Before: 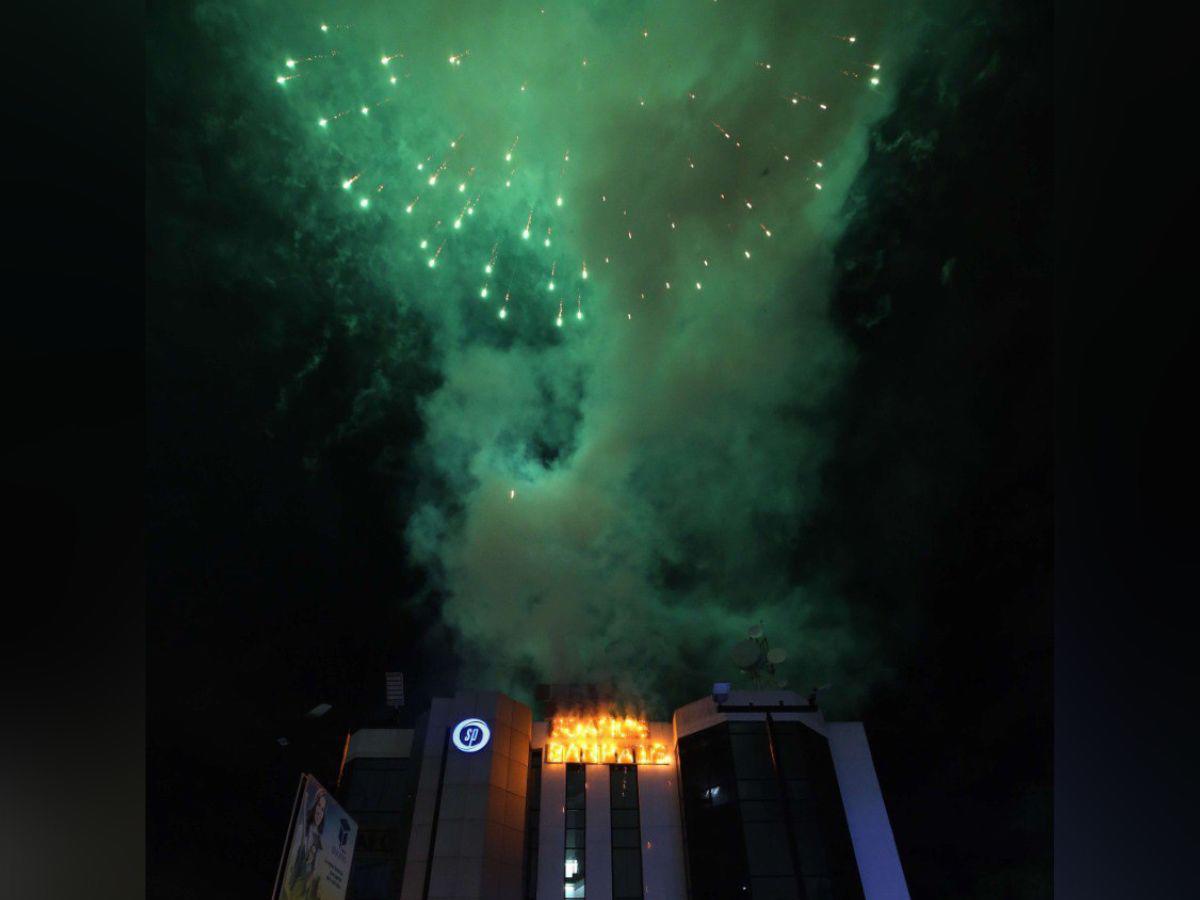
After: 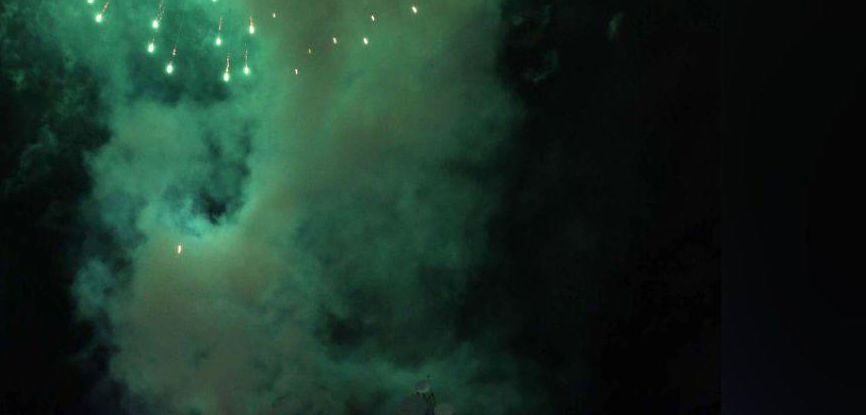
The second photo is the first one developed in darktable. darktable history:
crop and rotate: left 27.799%, top 27.27%, bottom 26.554%
exposure: exposure 0.203 EV, compensate highlight preservation false
